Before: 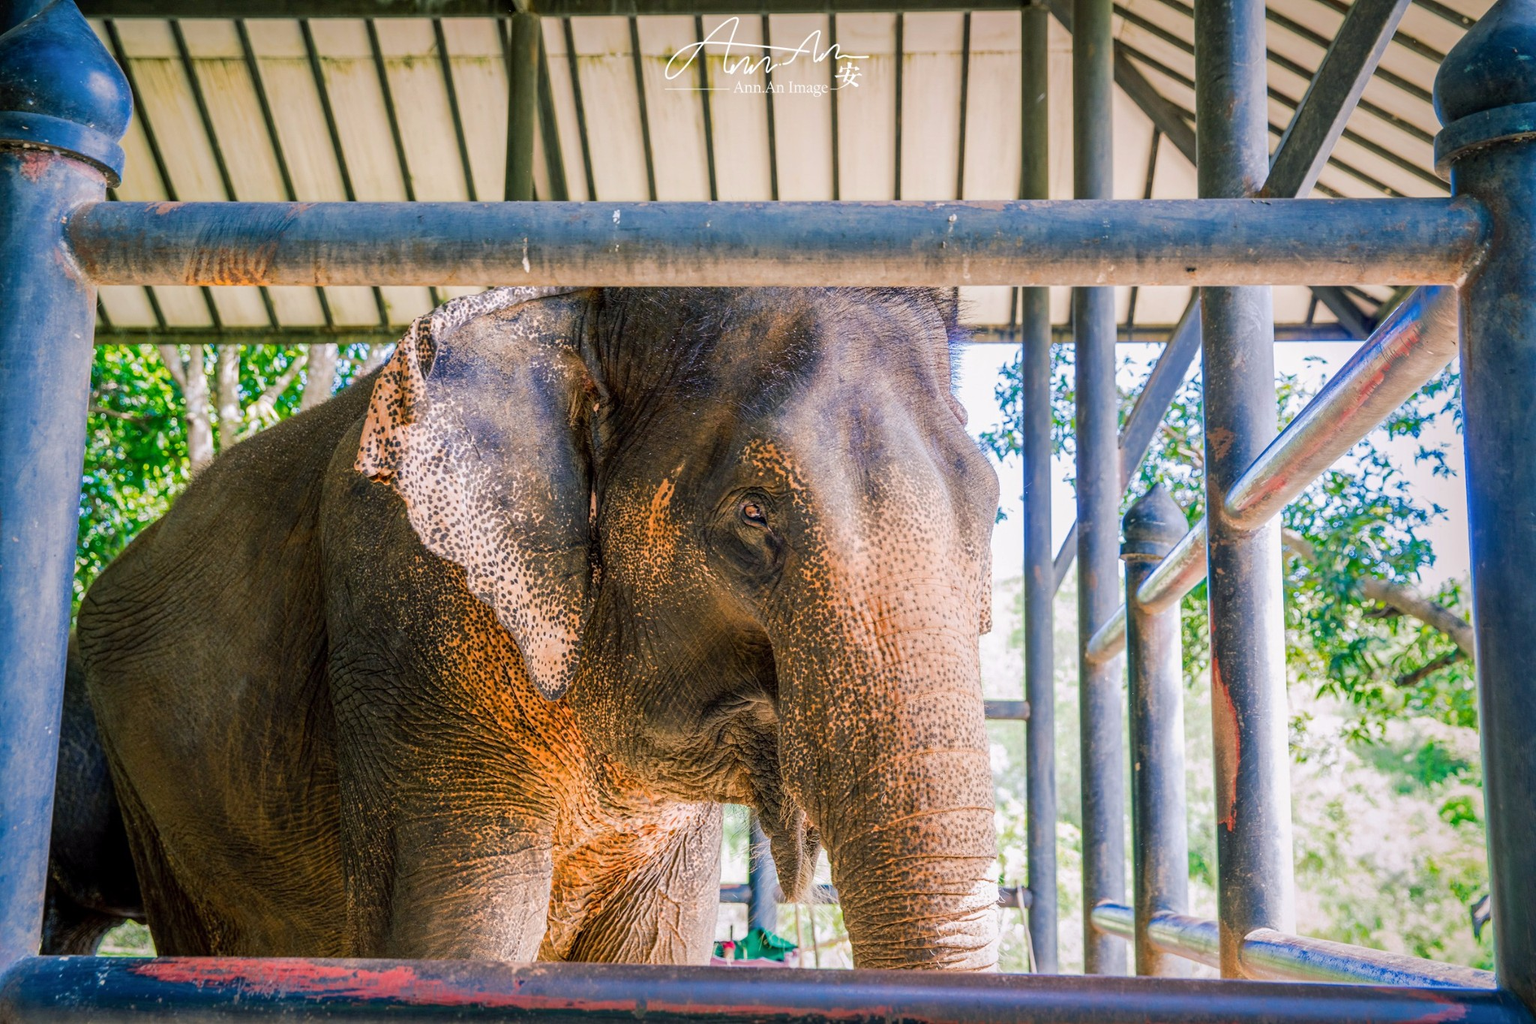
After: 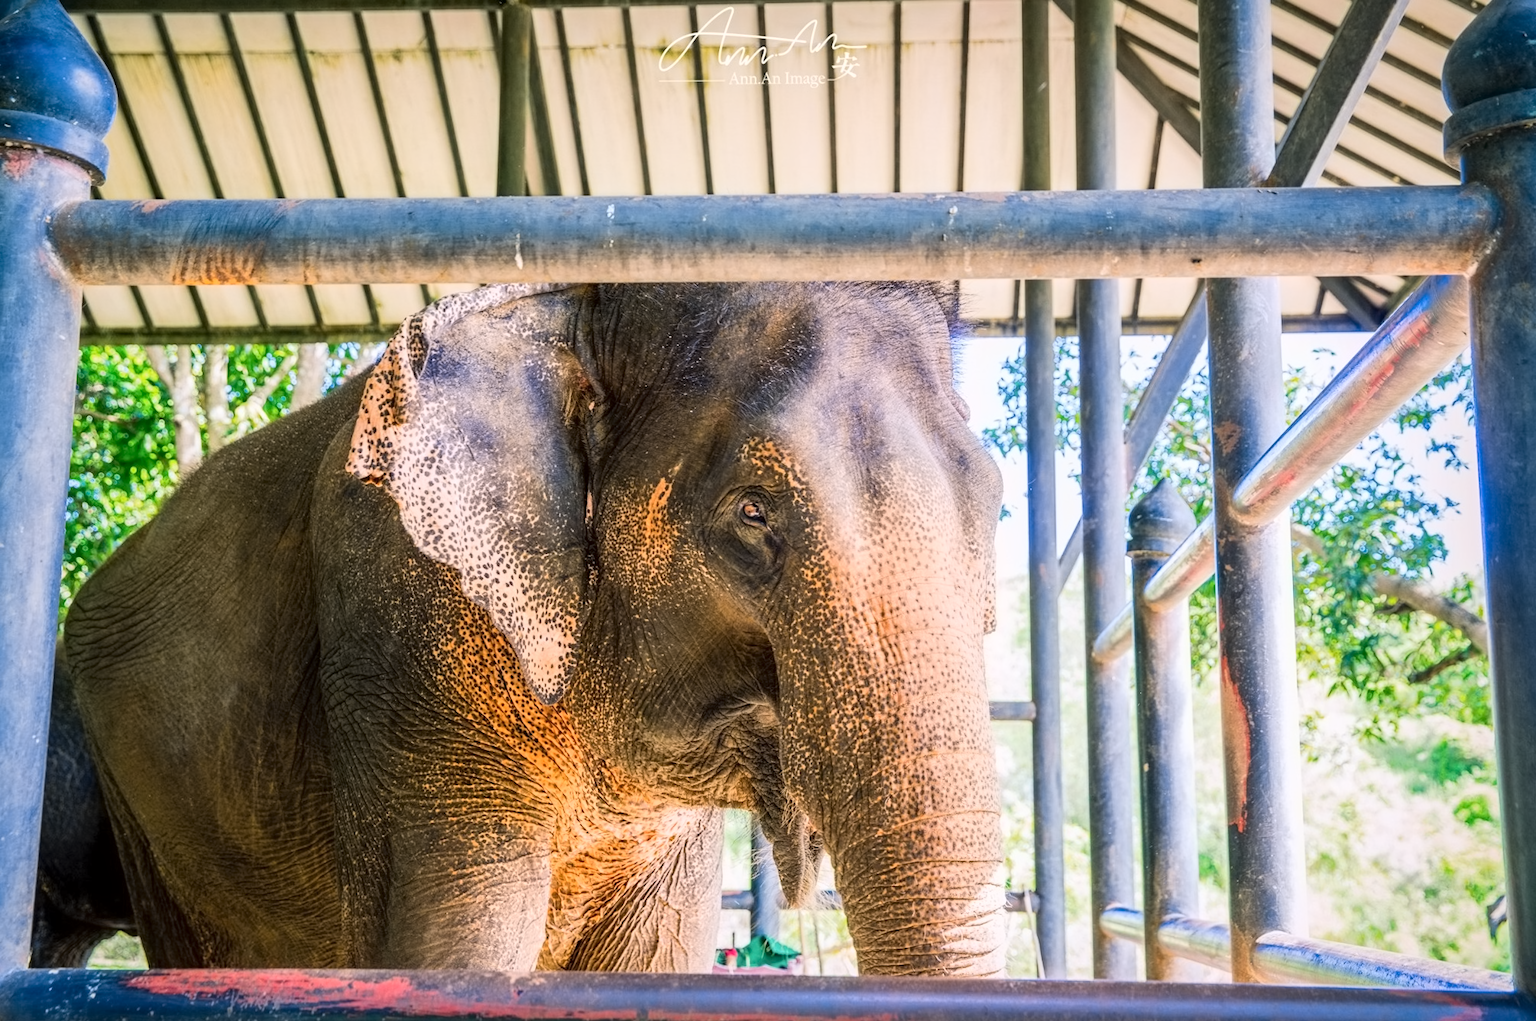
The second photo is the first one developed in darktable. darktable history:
crop: left 0.434%, top 0.485%, right 0.244%, bottom 0.386%
contrast equalizer: y [[0.5 ×6], [0.5 ×6], [0.5 ×6], [0 ×6], [0, 0.039, 0.251, 0.29, 0.293, 0.292]]
contrast brightness saturation: contrast 0.2, brightness 0.15, saturation 0.14
rotate and perspective: rotation -0.45°, automatic cropping original format, crop left 0.008, crop right 0.992, crop top 0.012, crop bottom 0.988
